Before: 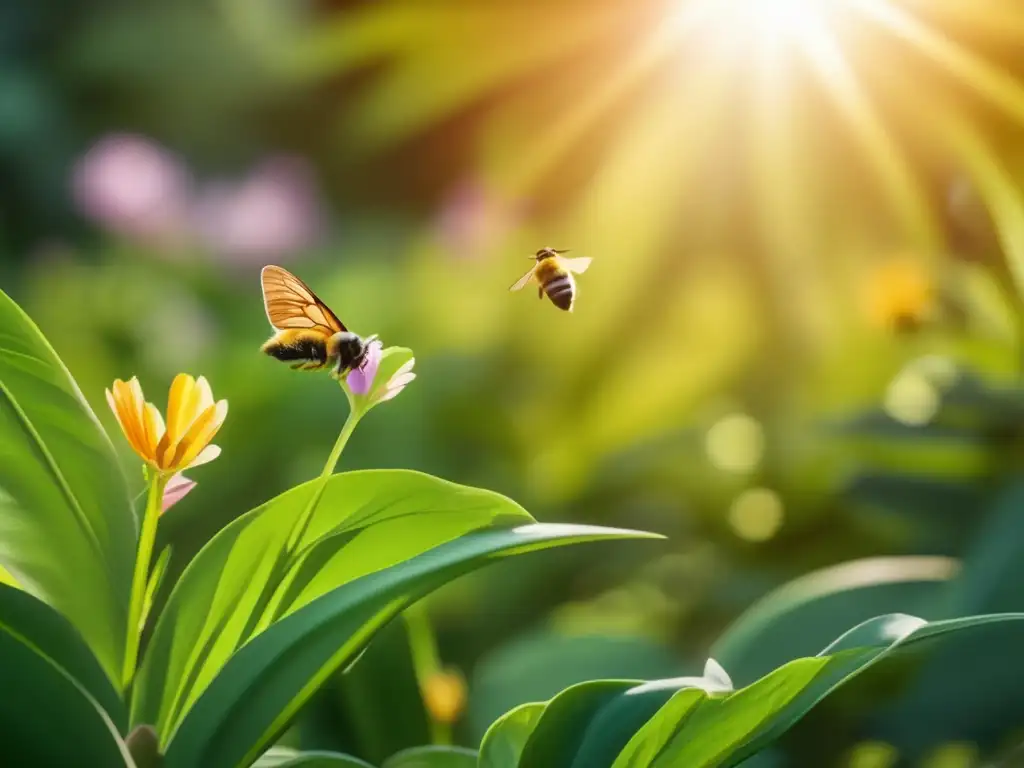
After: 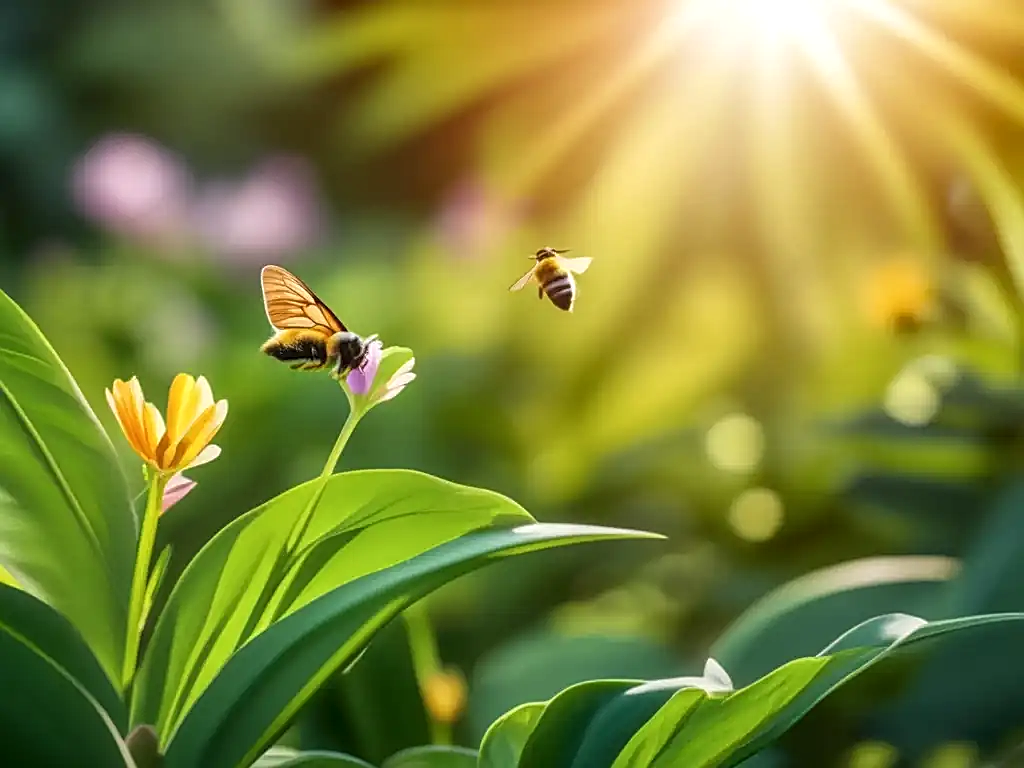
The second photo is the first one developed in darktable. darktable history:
local contrast: on, module defaults
sharpen: radius 1.967
